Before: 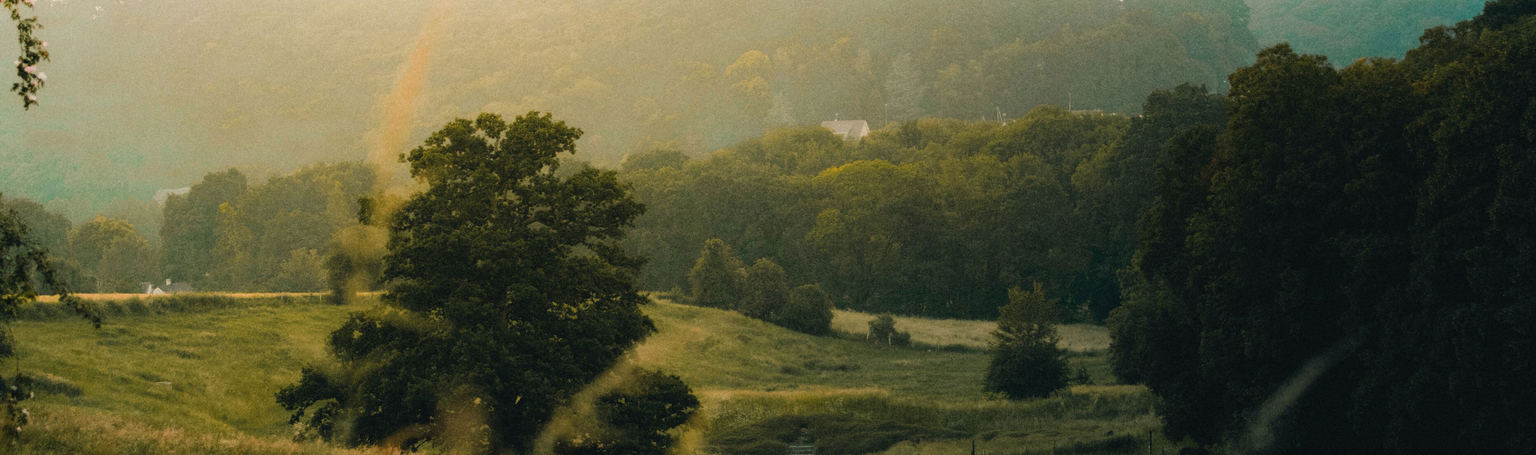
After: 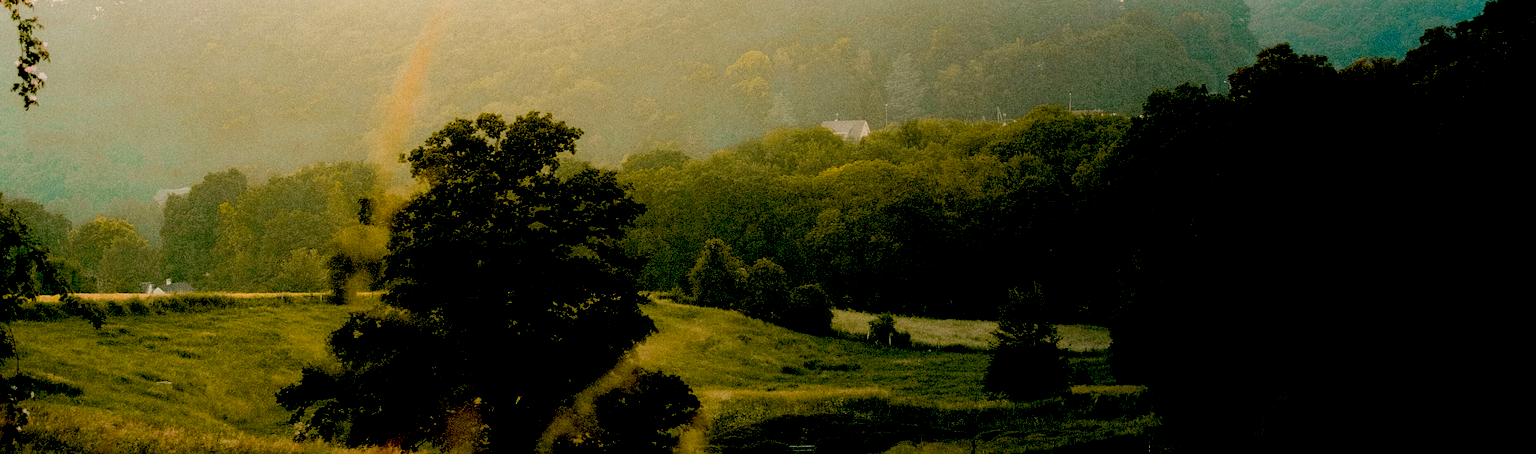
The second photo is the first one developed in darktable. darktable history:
sharpen: on, module defaults
exposure: black level correction 0.048, exposure 0.012 EV, compensate highlight preservation false
